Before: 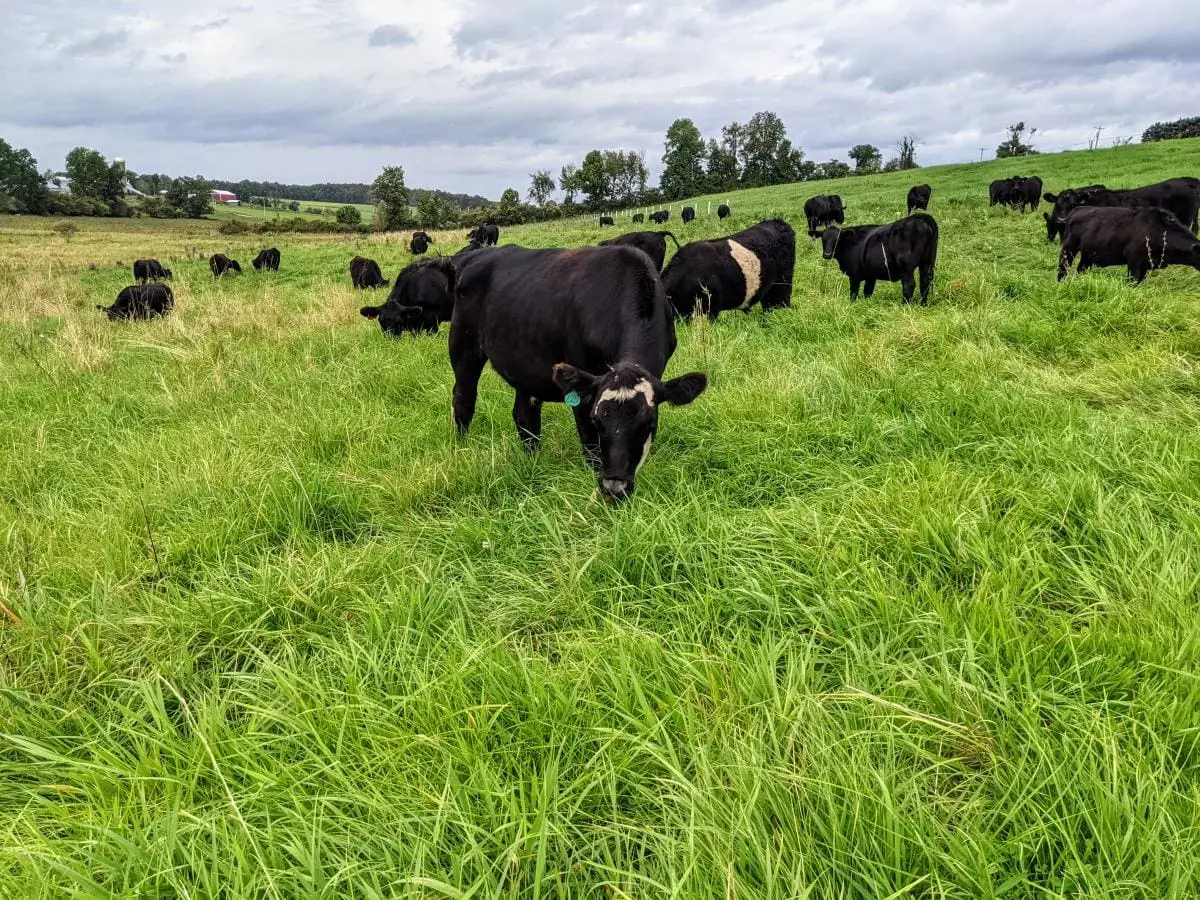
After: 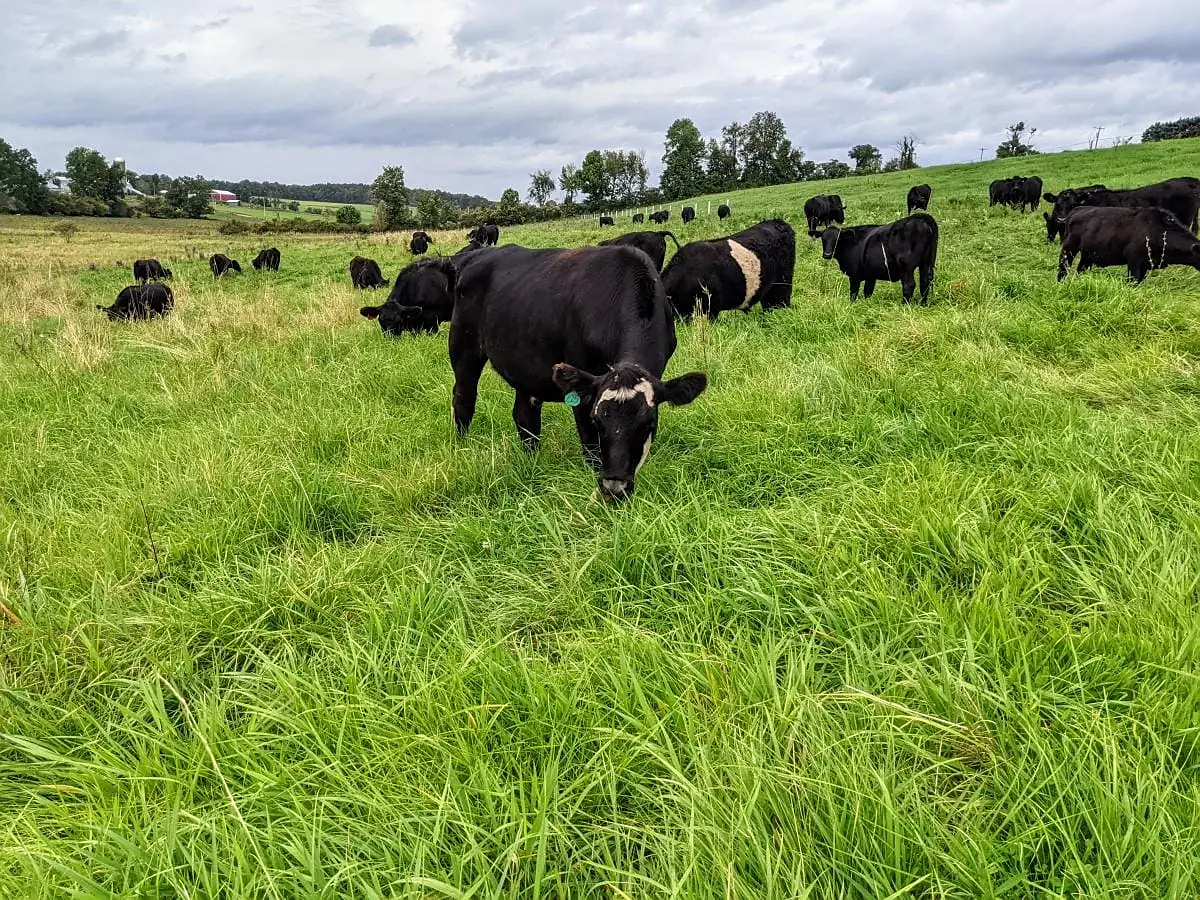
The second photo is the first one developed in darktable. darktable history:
sharpen: radius 1.025
